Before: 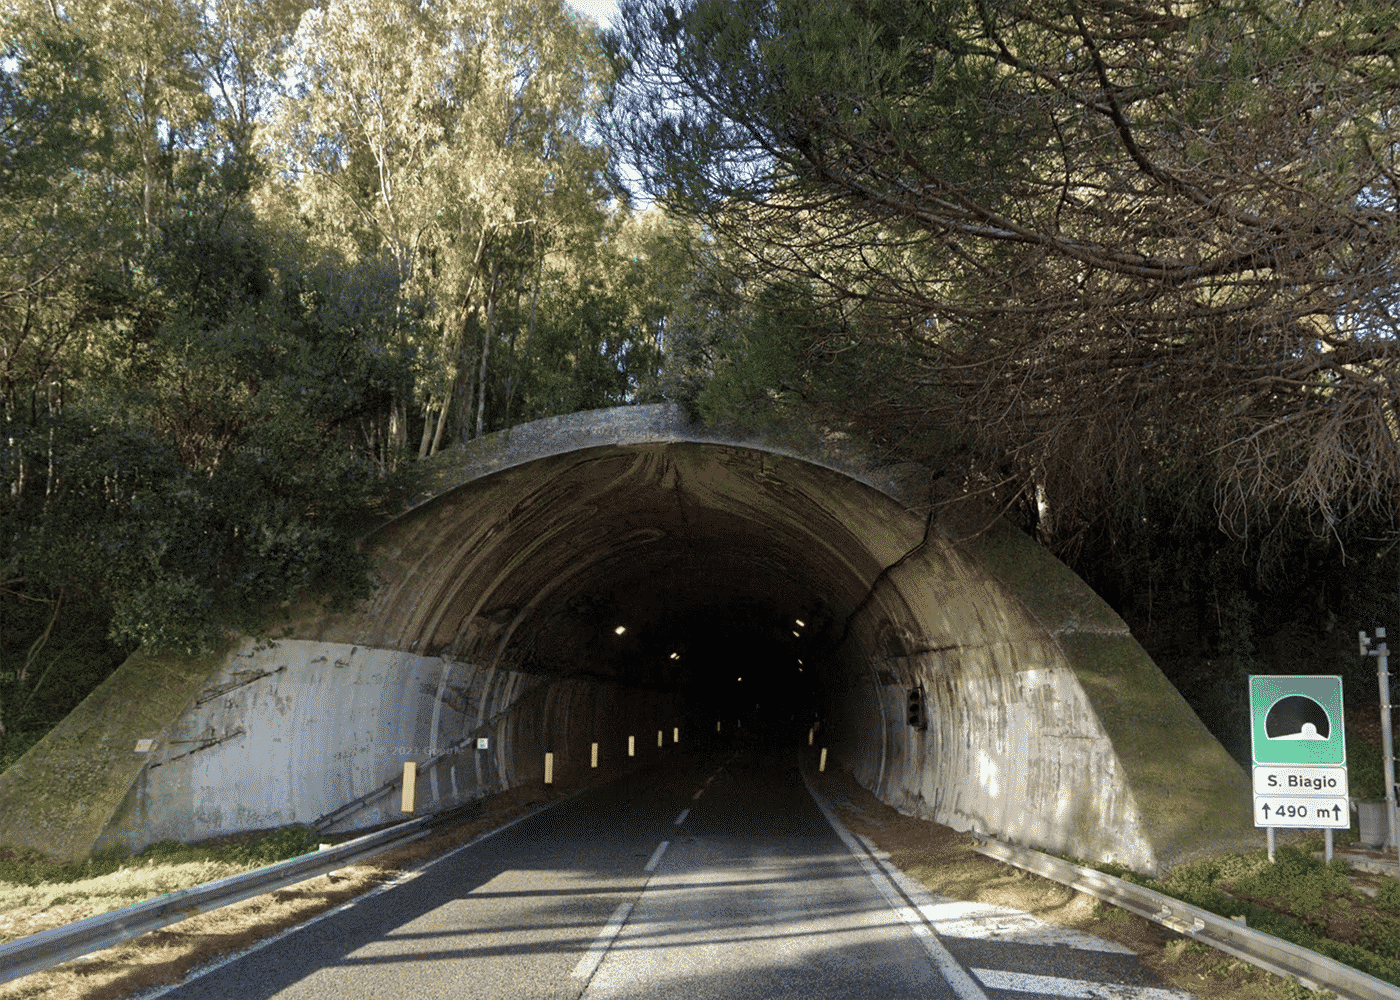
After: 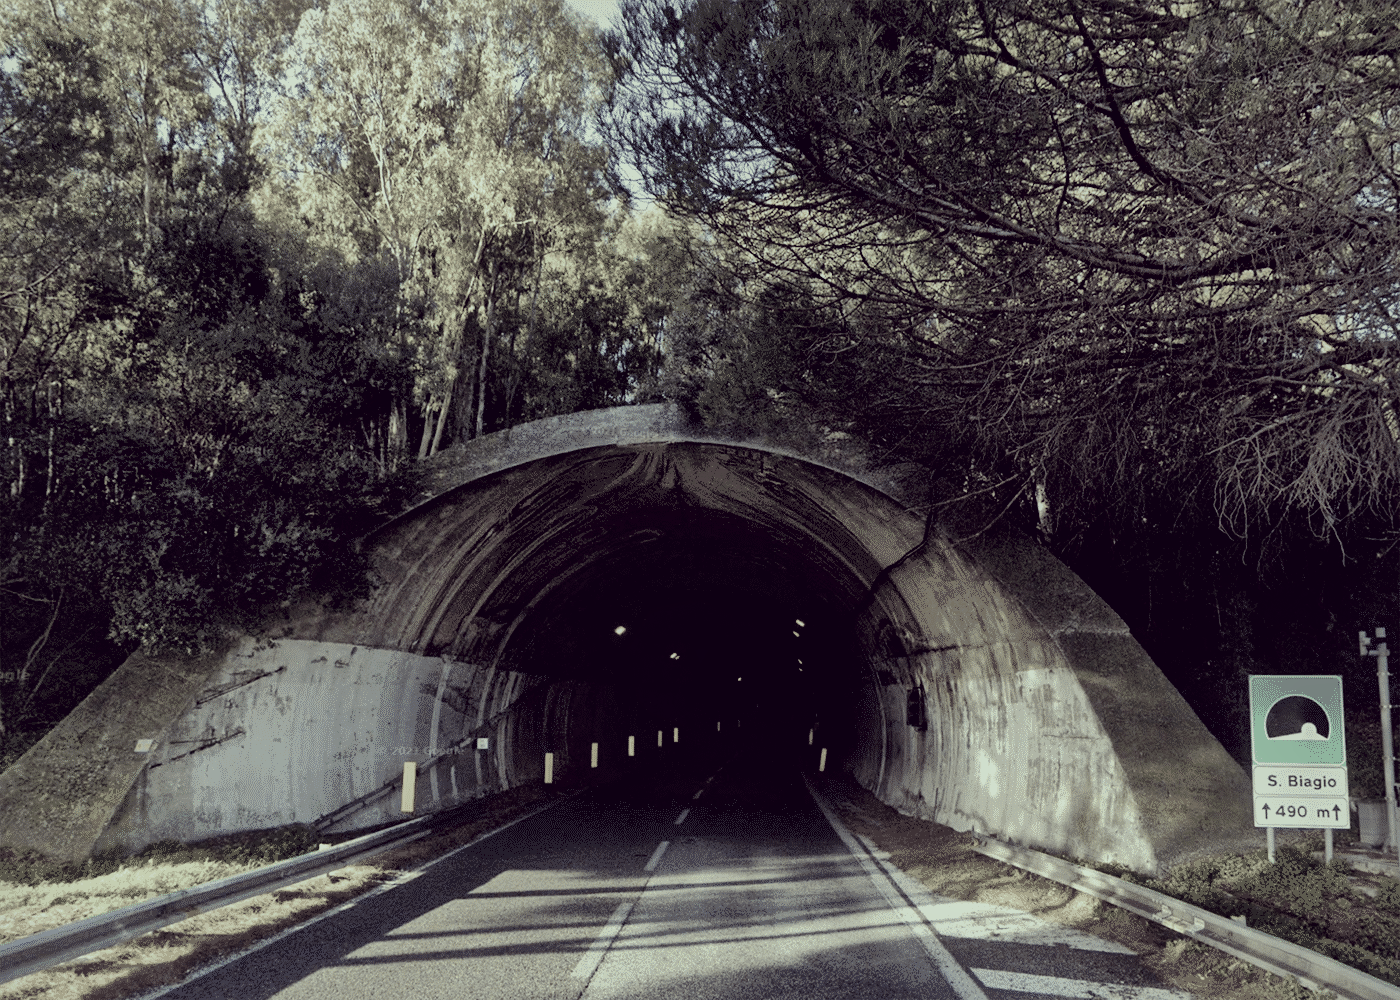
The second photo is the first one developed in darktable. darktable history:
exposure: exposure -0.416 EV, compensate highlight preservation false
color correction: highlights a* -20.61, highlights b* 20.64, shadows a* 19.73, shadows b* -19.93, saturation 0.444
filmic rgb: black relative exposure -7.65 EV, white relative exposure 4.56 EV, hardness 3.61
local contrast: mode bilateral grid, contrast 20, coarseness 51, detail 159%, midtone range 0.2
contrast brightness saturation: contrast 0.052, brightness 0.068, saturation 0.007
